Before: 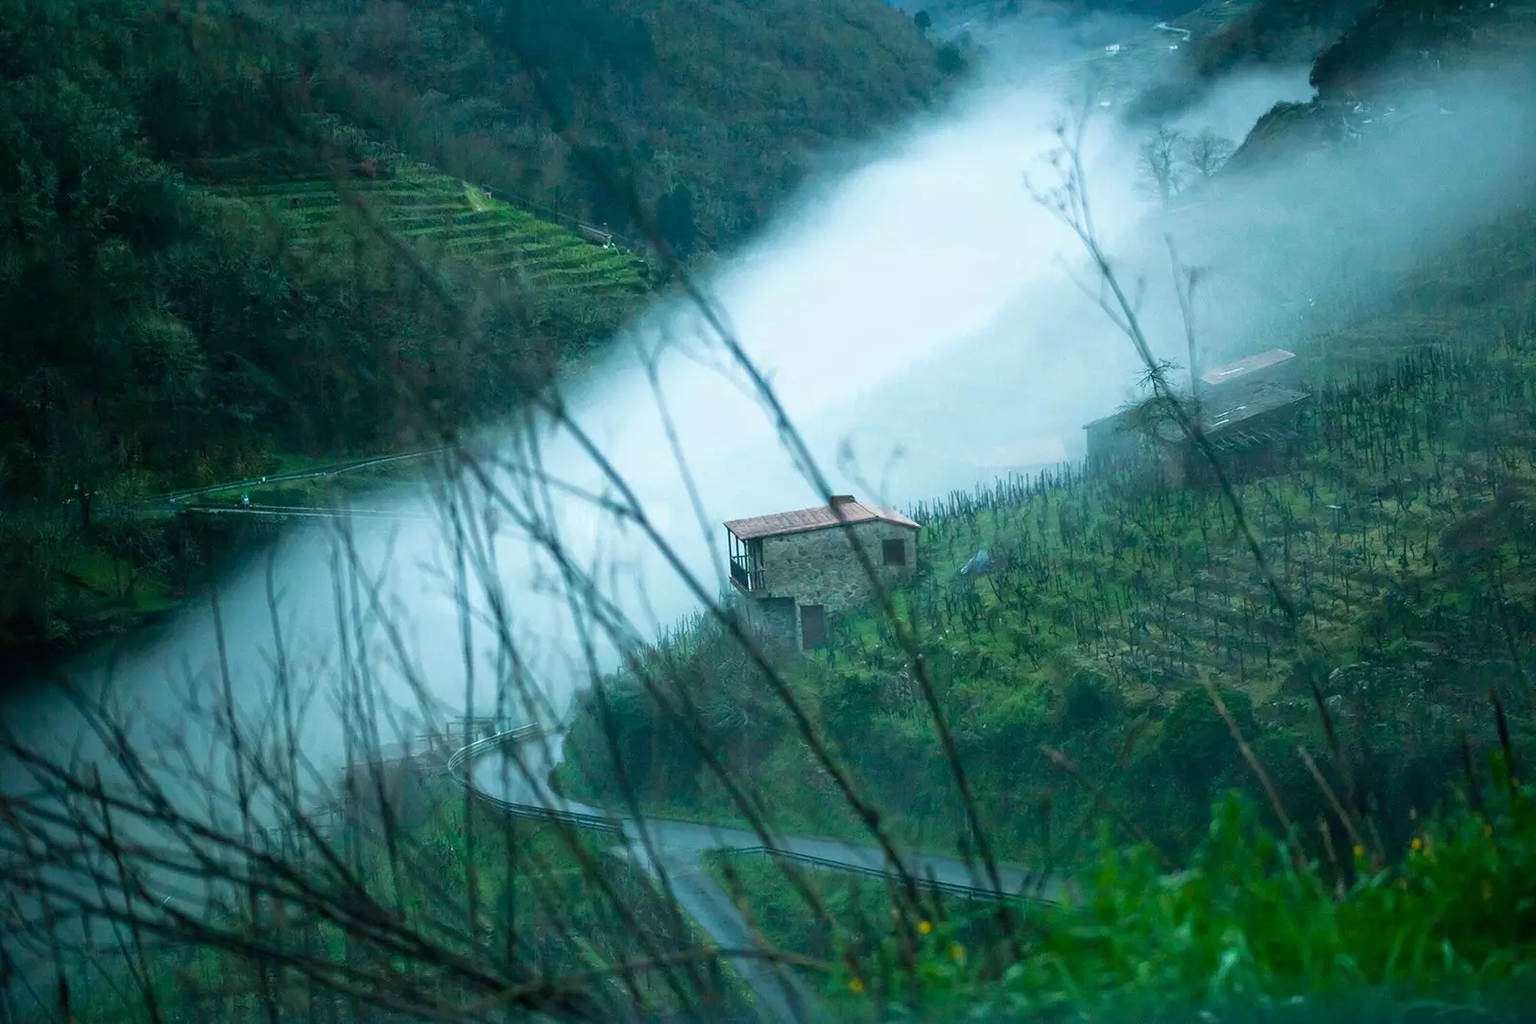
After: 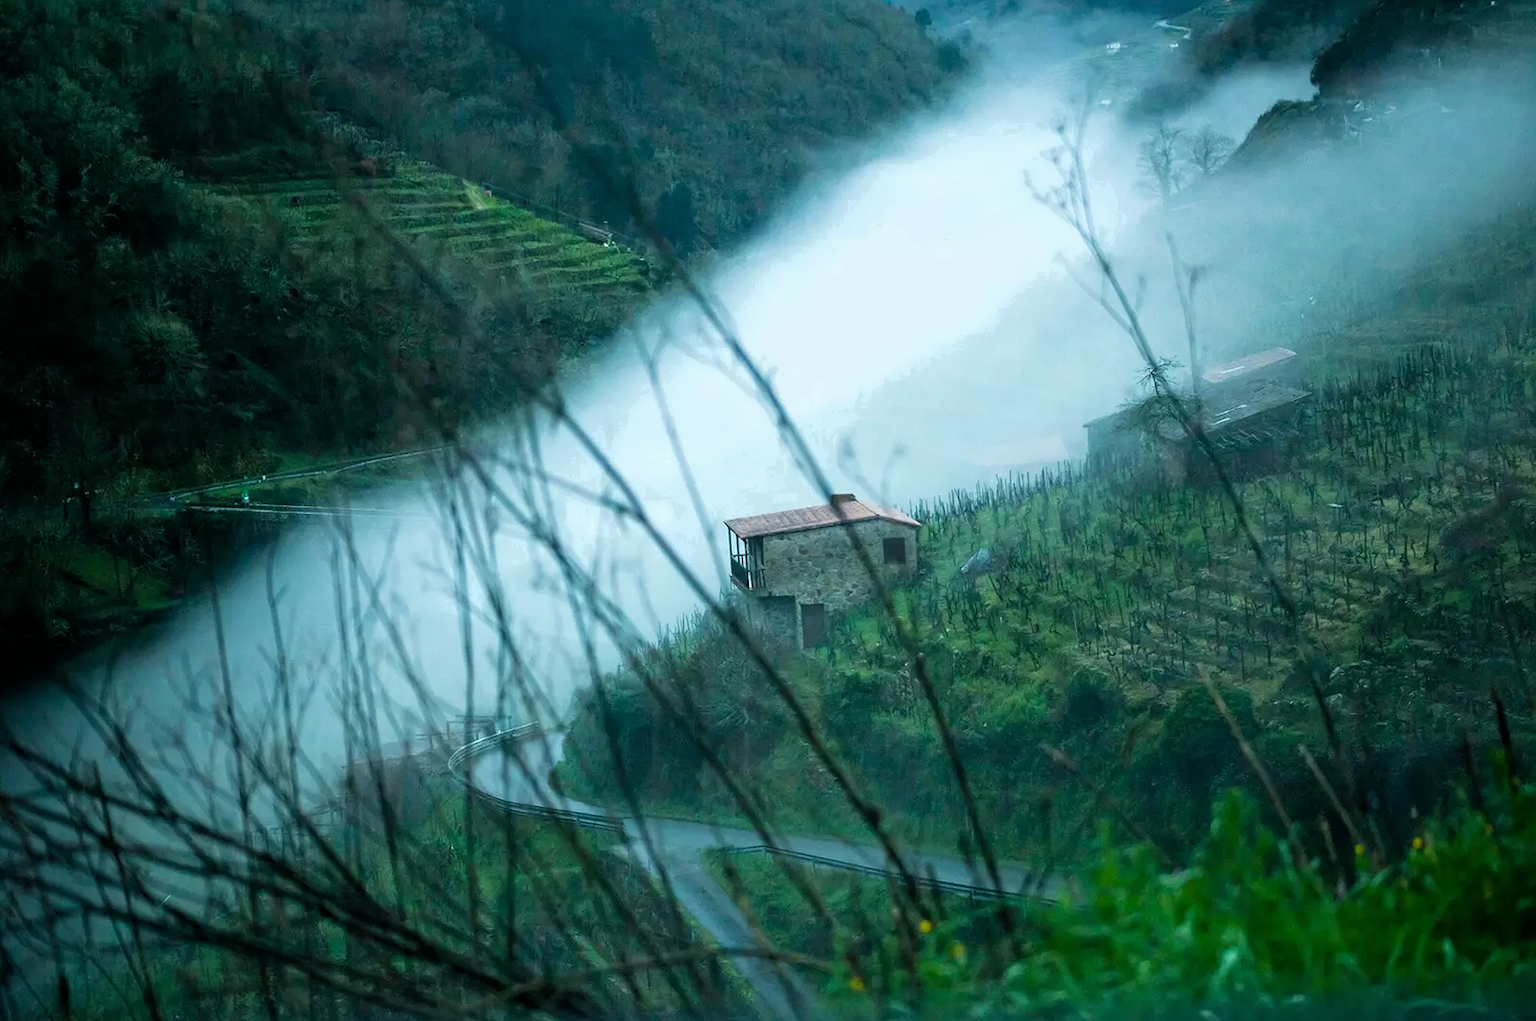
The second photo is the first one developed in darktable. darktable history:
crop: top 0.192%, bottom 0.122%
filmic rgb: middle gray luminance 18.41%, black relative exposure -11.59 EV, white relative exposure 2.53 EV, target black luminance 0%, hardness 8.45, latitude 98.05%, contrast 1.084, shadows ↔ highlights balance 0.46%
